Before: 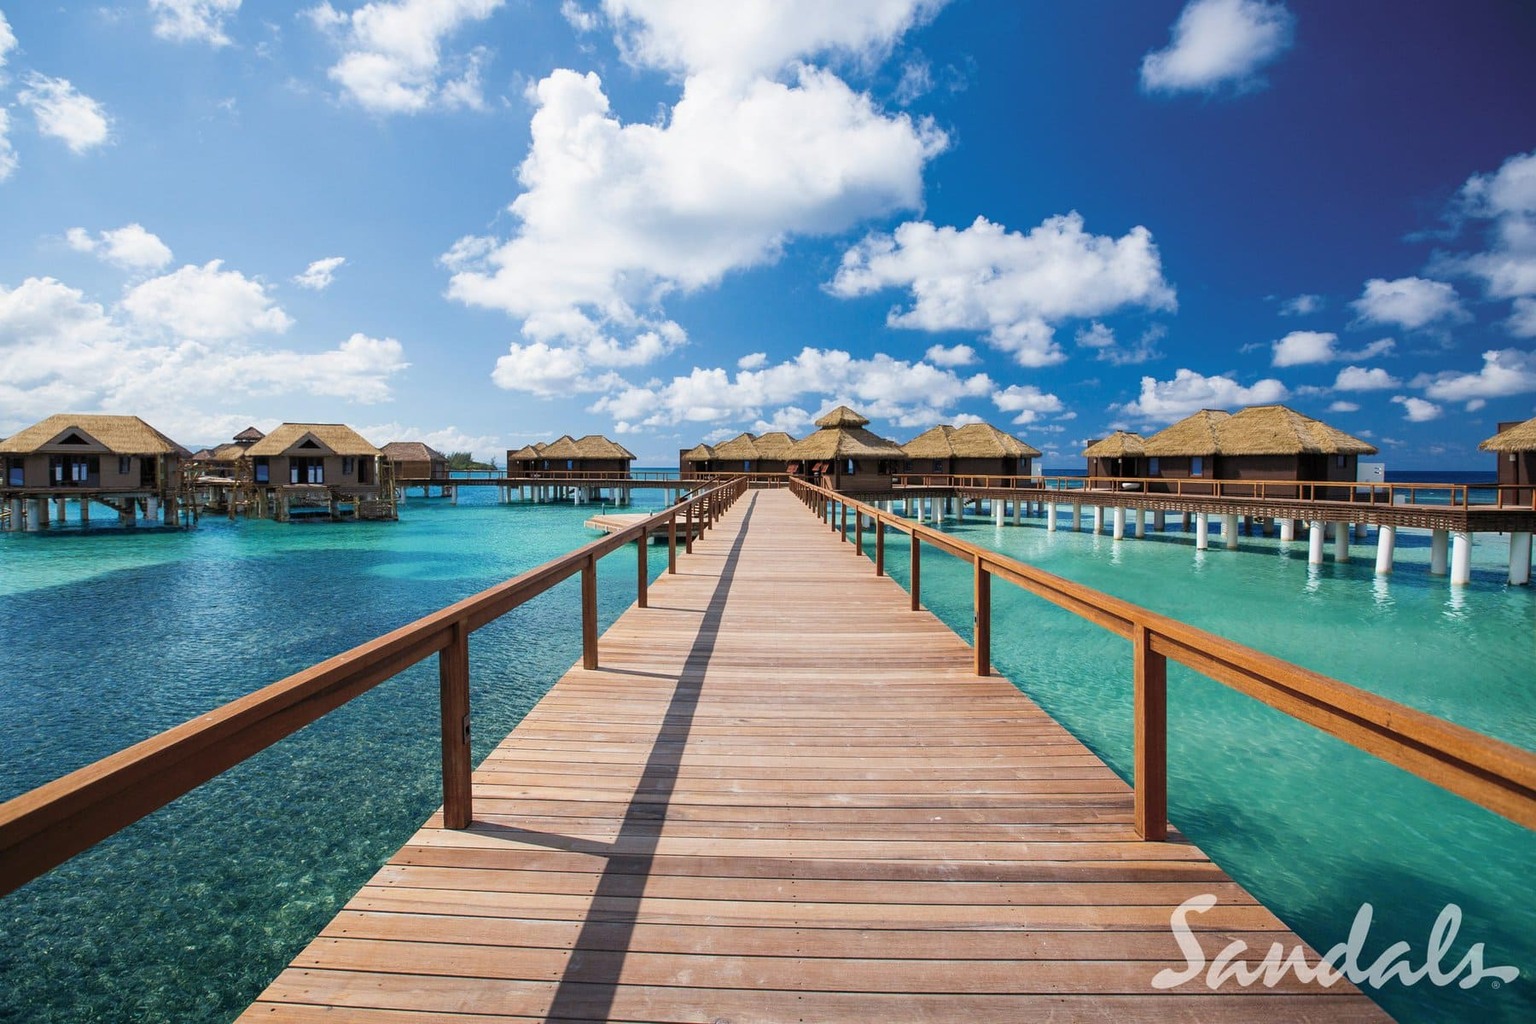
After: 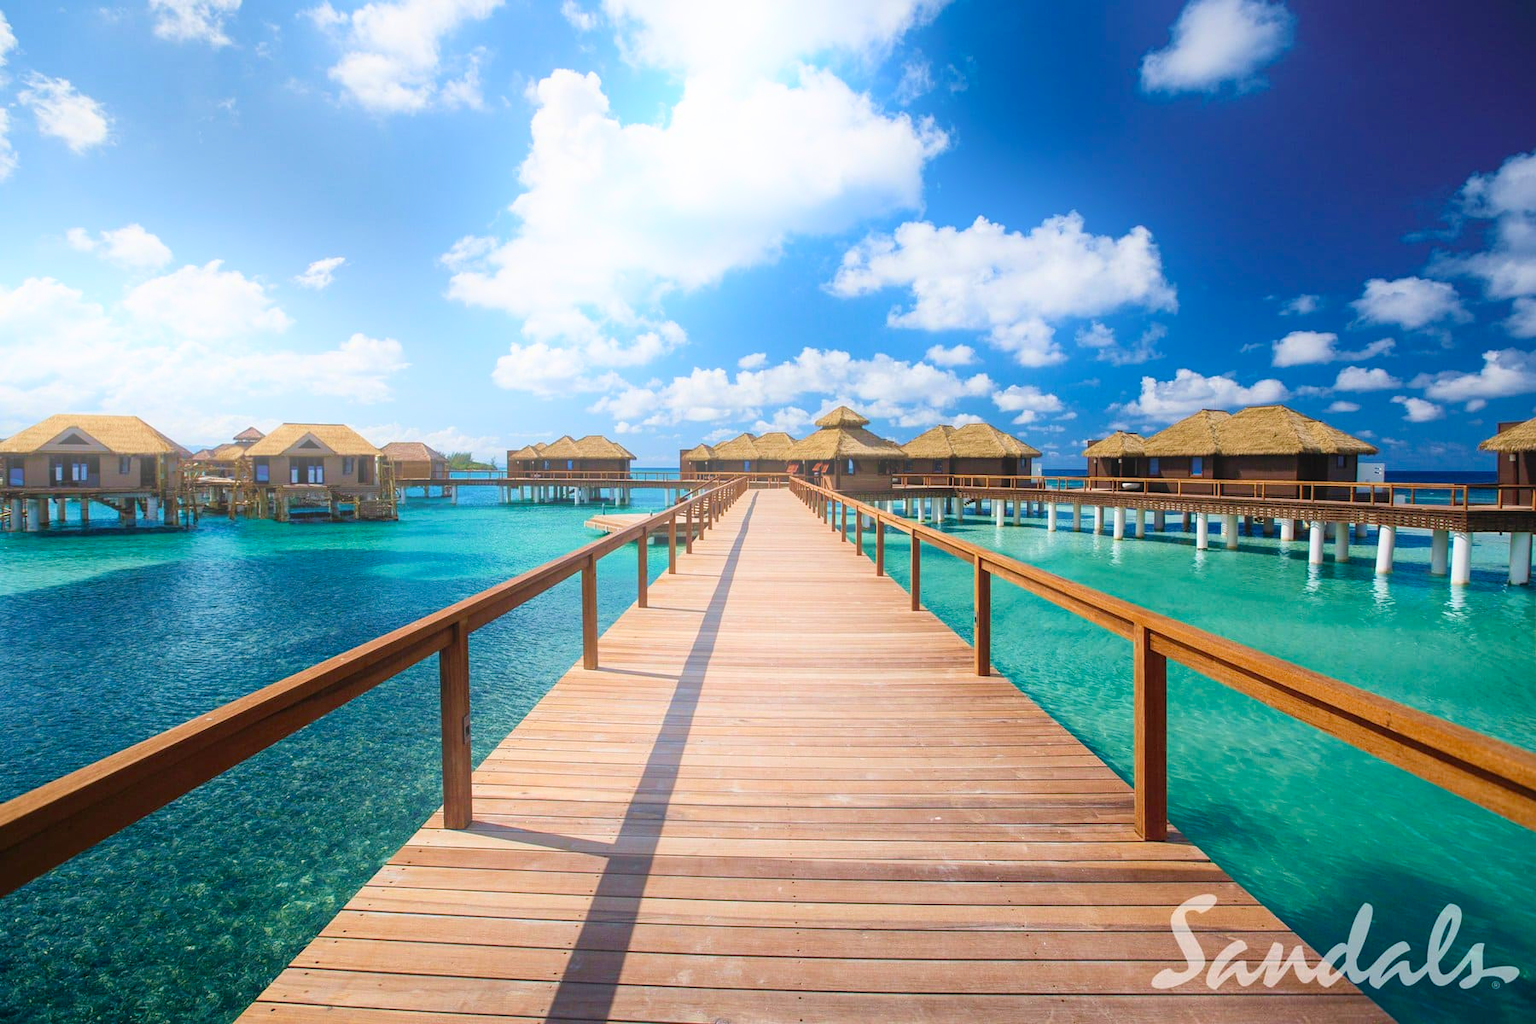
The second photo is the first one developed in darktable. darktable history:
bloom: on, module defaults
velvia: on, module defaults
color balance rgb: perceptual saturation grading › global saturation 20%, perceptual saturation grading › highlights -25%, perceptual saturation grading › shadows 25%
